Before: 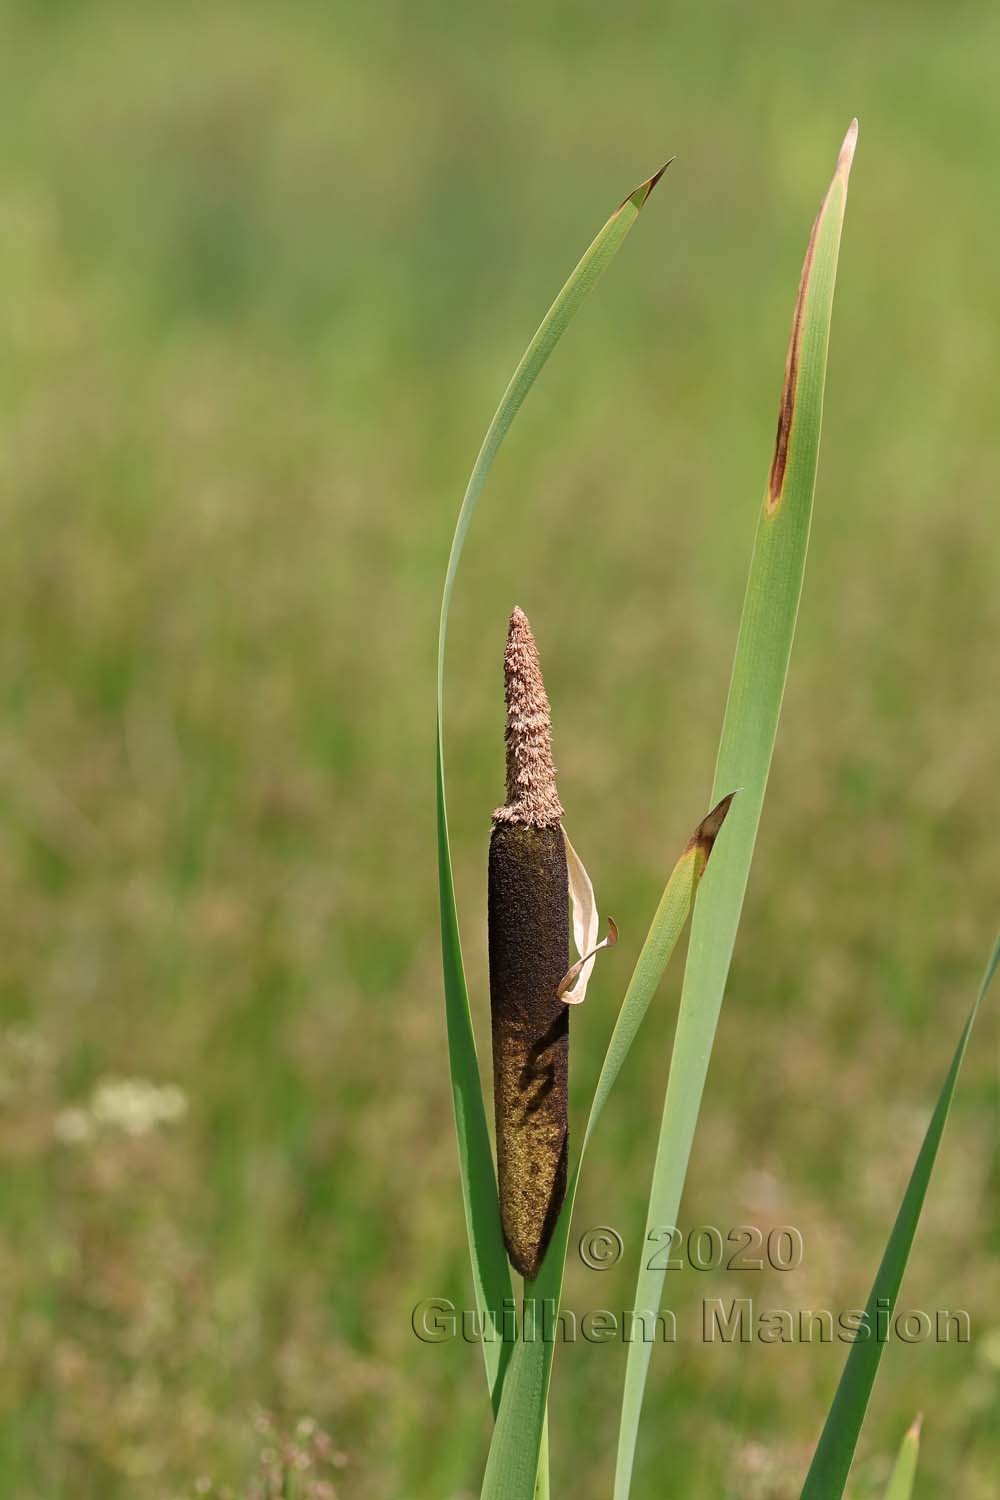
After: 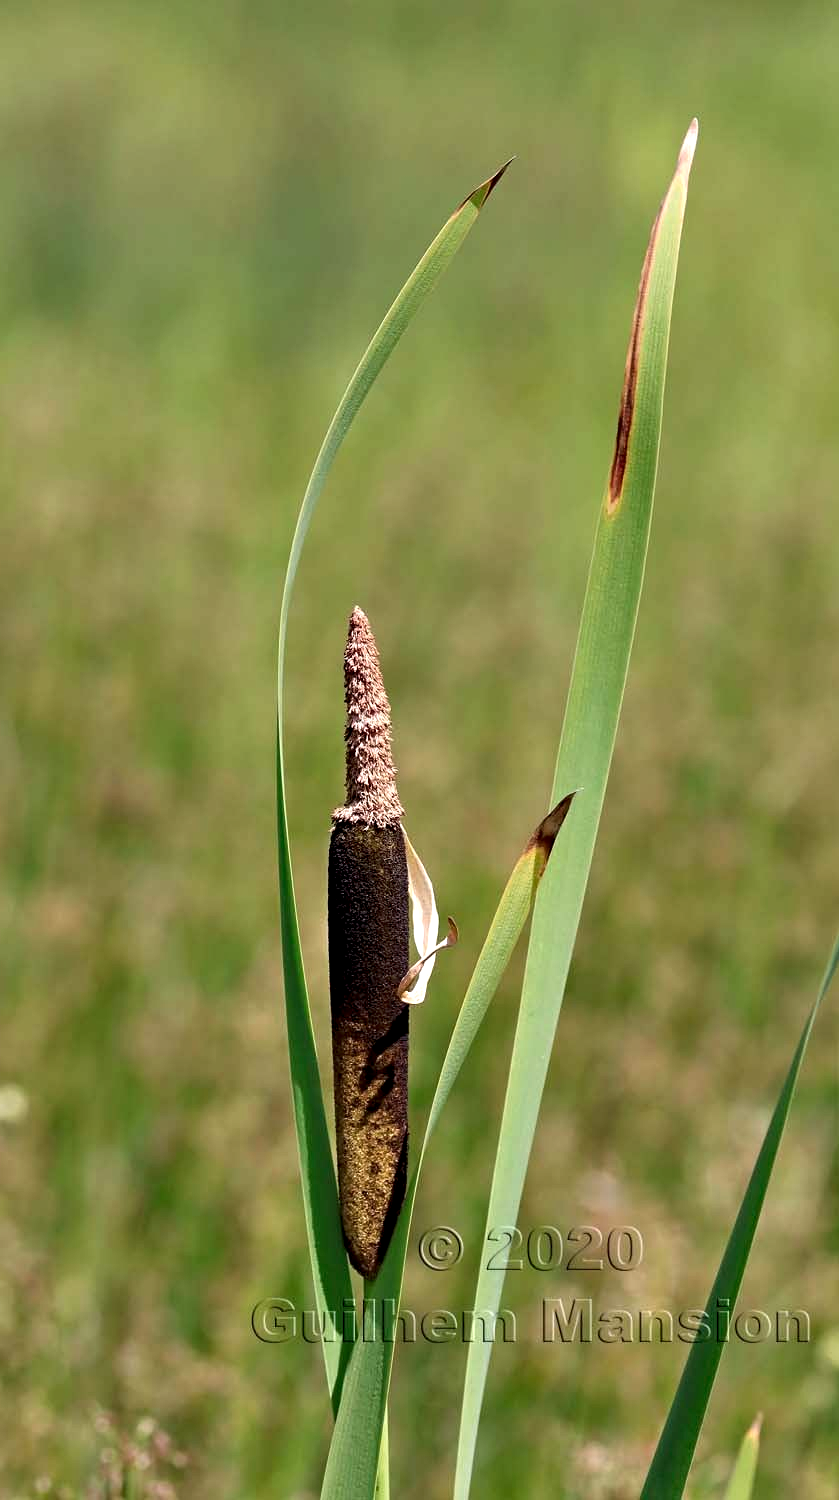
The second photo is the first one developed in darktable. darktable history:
crop: left 16.07%
contrast equalizer: octaves 7, y [[0.6 ×6], [0.55 ×6], [0 ×6], [0 ×6], [0 ×6]]
